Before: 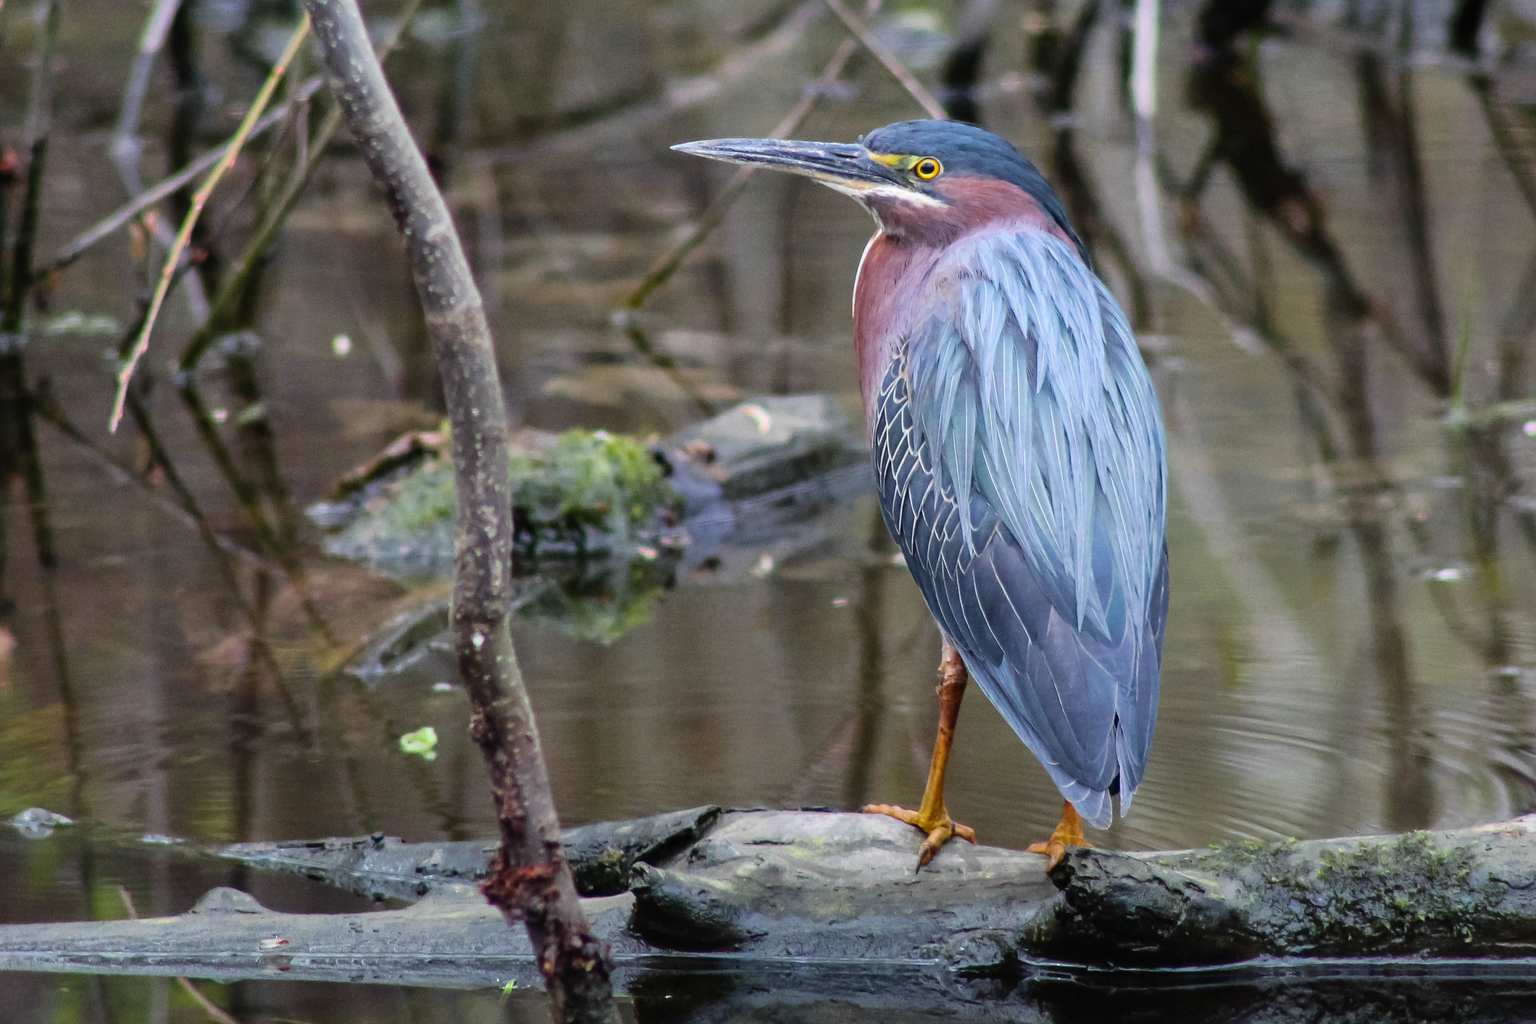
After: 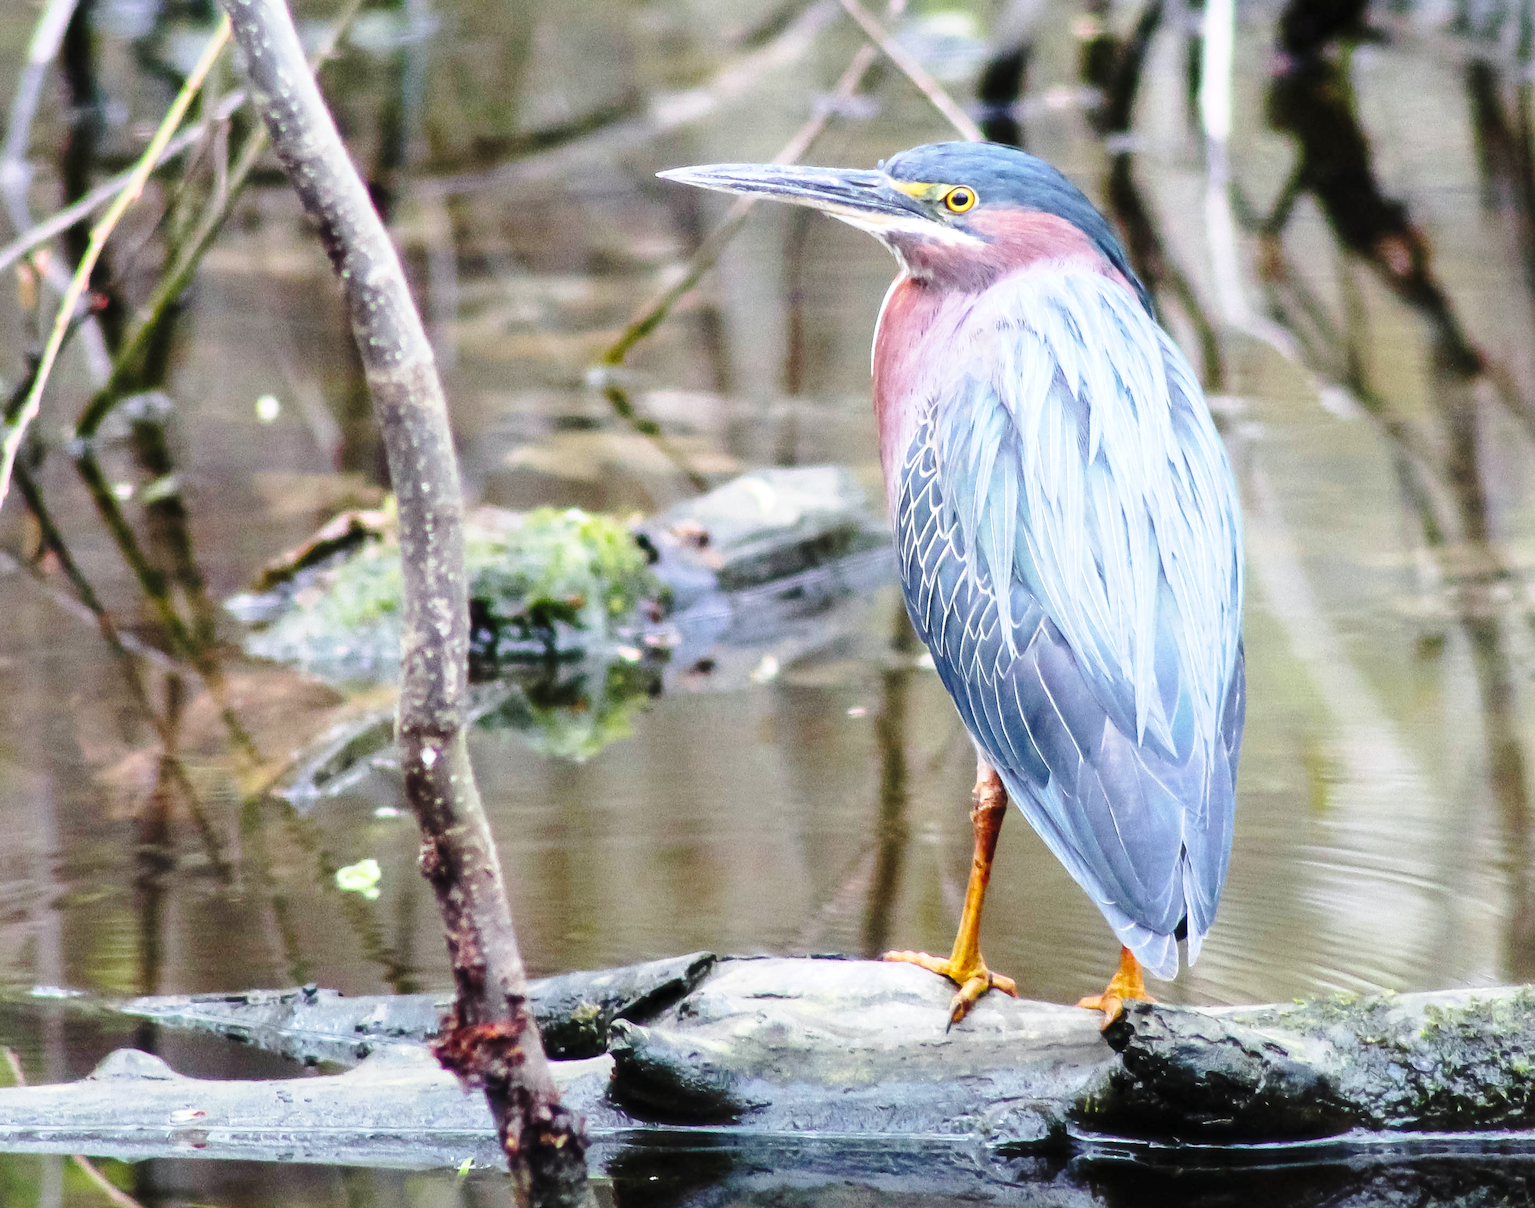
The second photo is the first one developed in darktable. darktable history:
crop: left 7.532%, right 7.822%
base curve: curves: ch0 [(0, 0) (0.028, 0.03) (0.121, 0.232) (0.46, 0.748) (0.859, 0.968) (1, 1)], preserve colors none
haze removal: strength -0.103, compatibility mode true, adaptive false
exposure: black level correction 0.001, exposure 0.499 EV, compensate highlight preservation false
